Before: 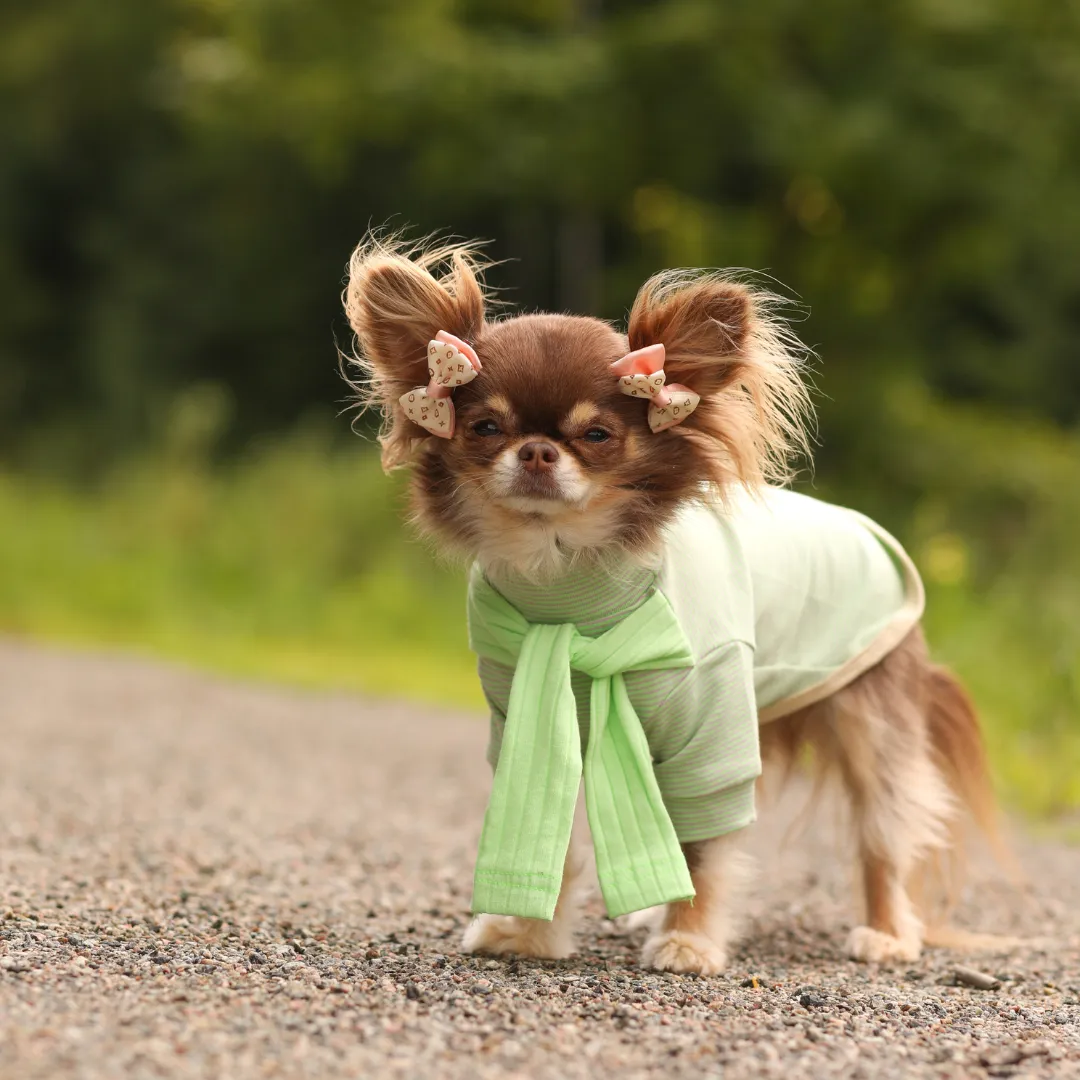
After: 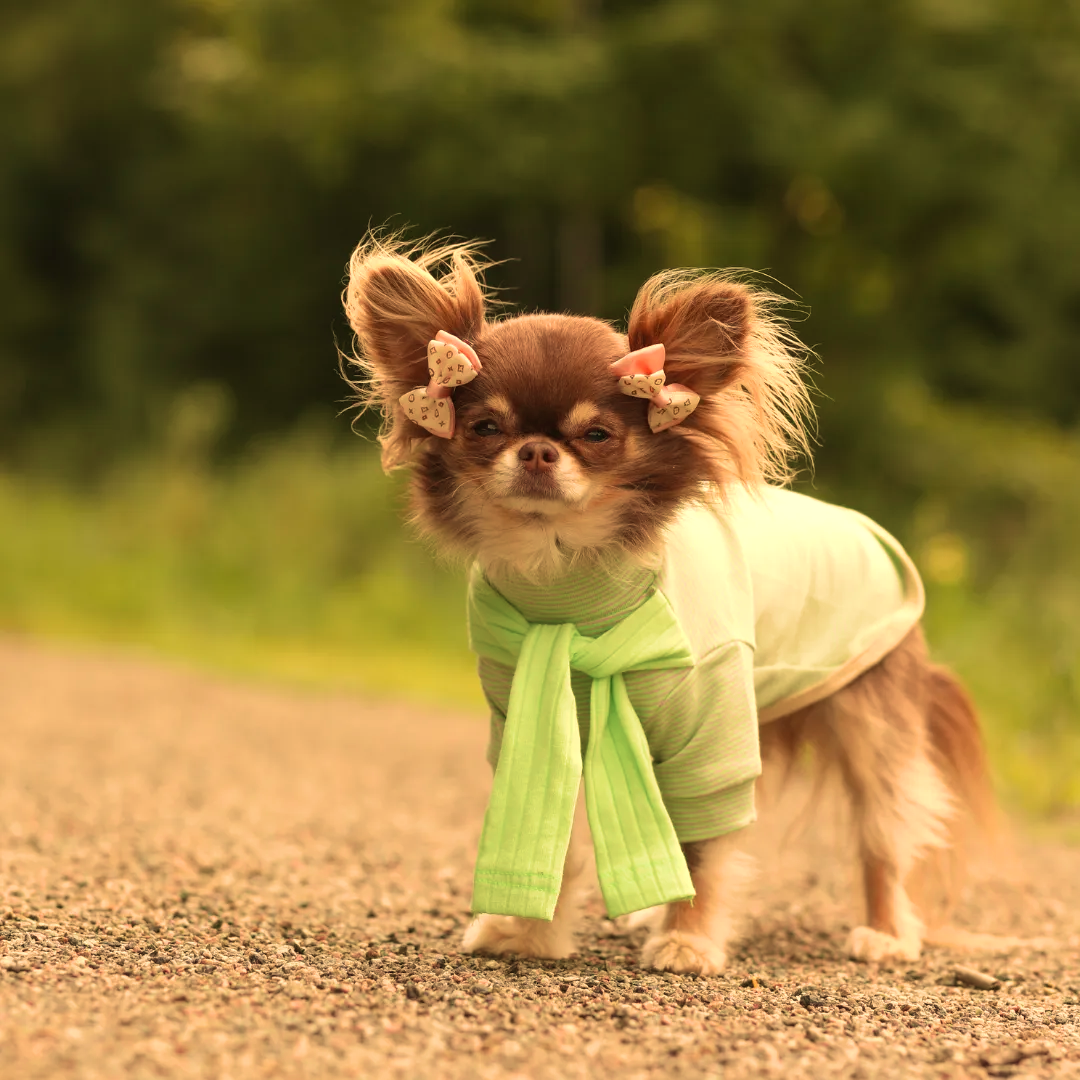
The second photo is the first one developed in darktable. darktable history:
velvia: strength 45%
white balance: red 1.123, blue 0.83
